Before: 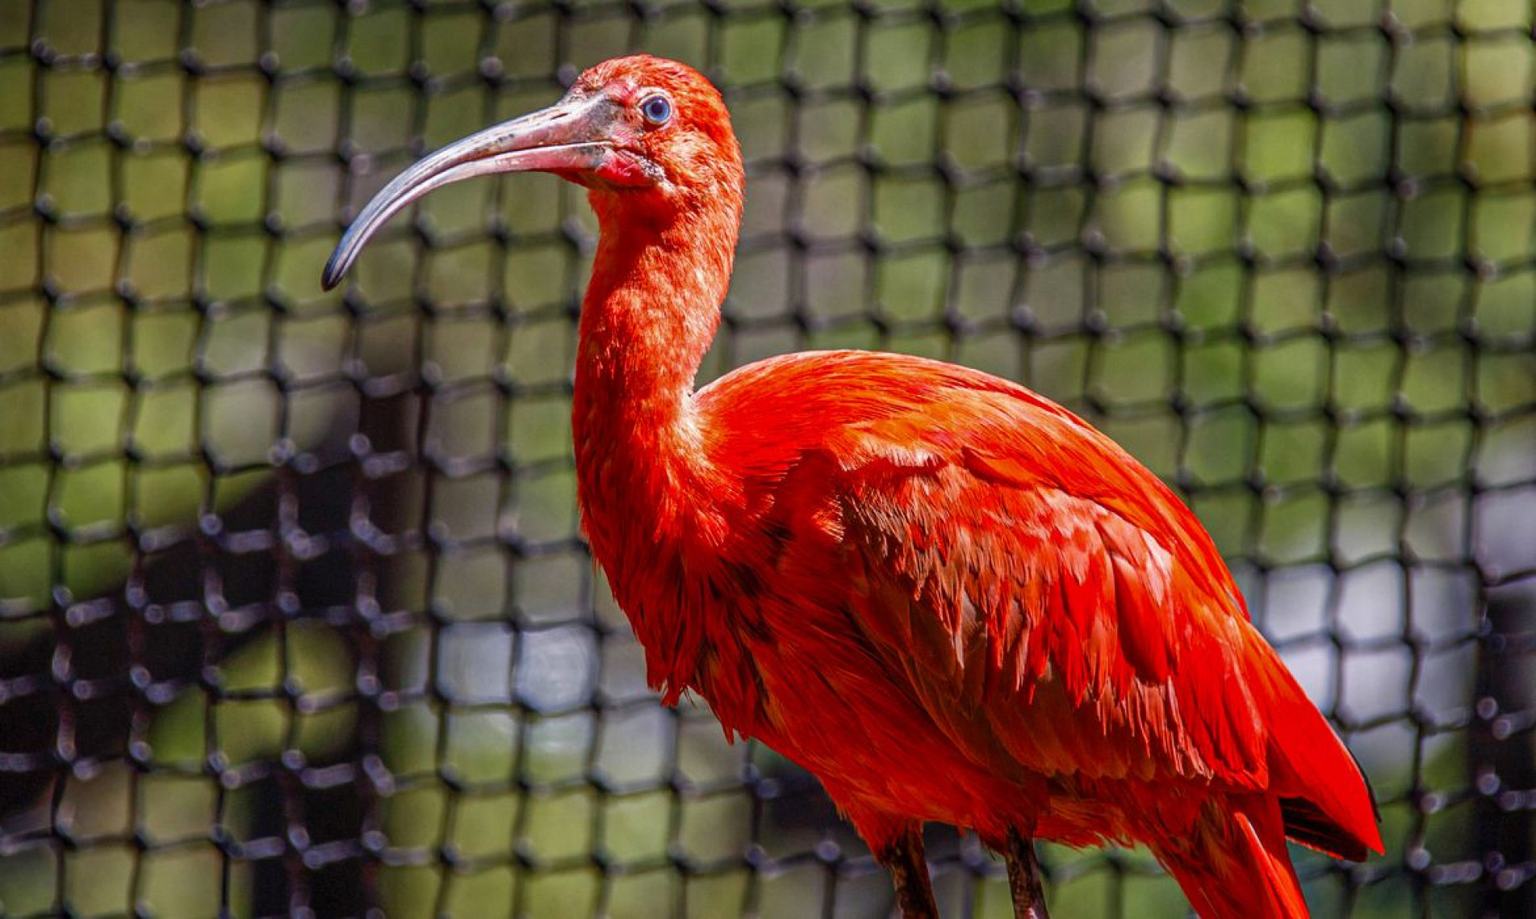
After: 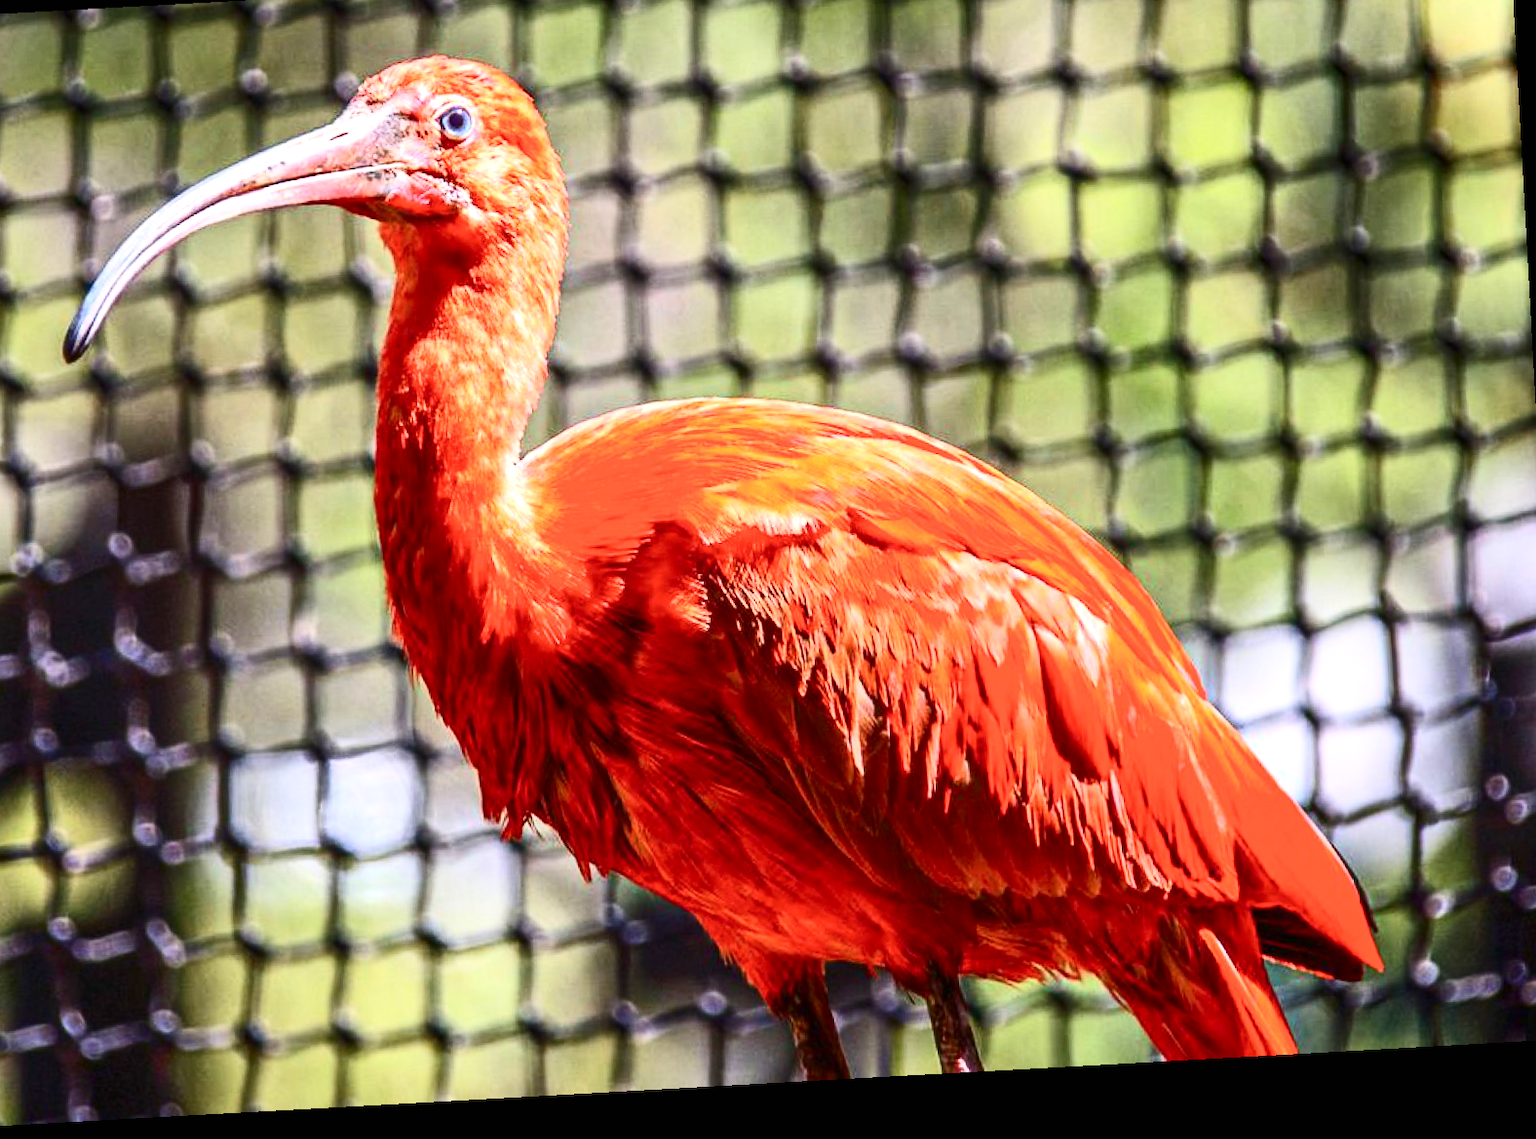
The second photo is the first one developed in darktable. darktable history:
contrast brightness saturation: contrast 0.39, brightness 0.1
crop and rotate: left 17.959%, top 5.771%, right 1.742%
rotate and perspective: rotation -3.18°, automatic cropping off
exposure: black level correction 0, exposure 1.125 EV, compensate exposure bias true, compensate highlight preservation false
